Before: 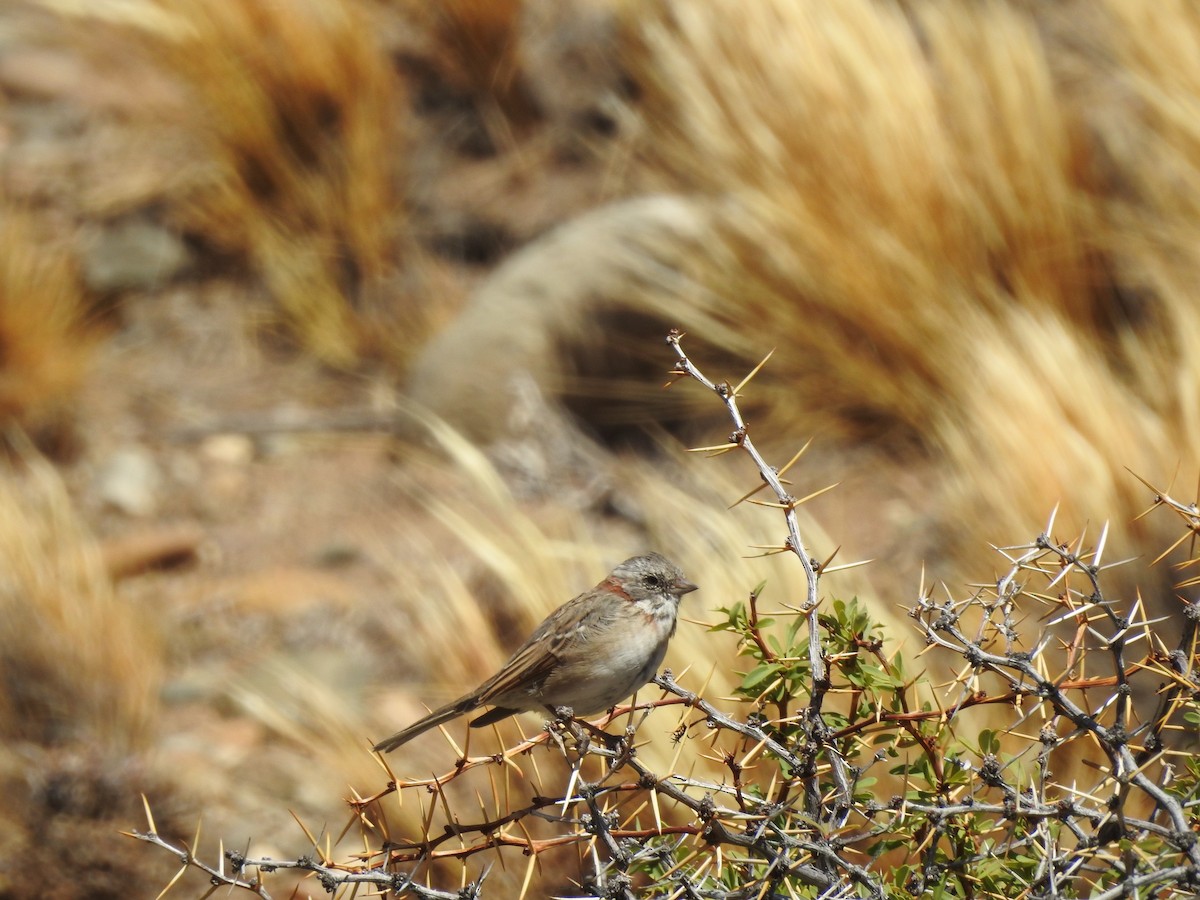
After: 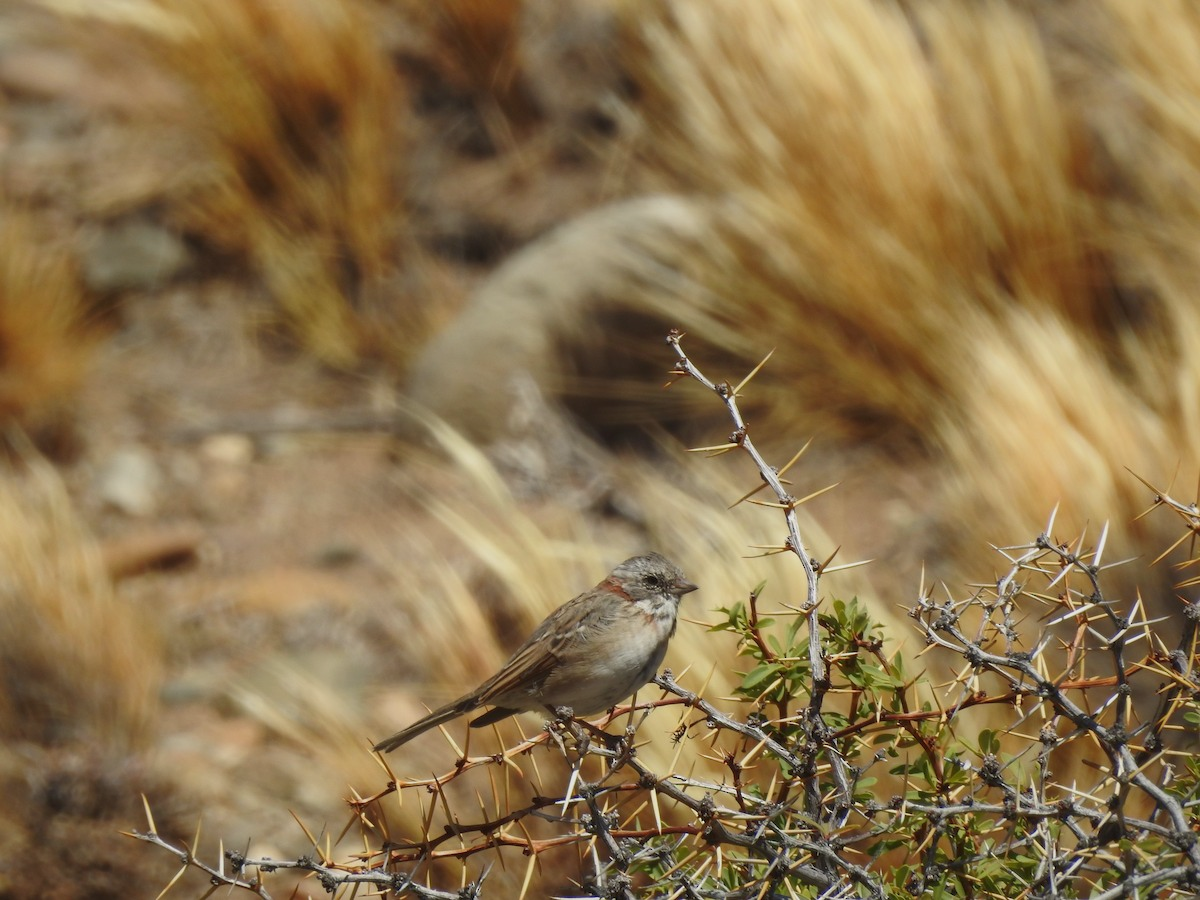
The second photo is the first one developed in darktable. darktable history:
tone equalizer: -8 EV 0.259 EV, -7 EV 0.432 EV, -6 EV 0.452 EV, -5 EV 0.221 EV, -3 EV -0.244 EV, -2 EV -0.419 EV, -1 EV -0.44 EV, +0 EV -0.269 EV
